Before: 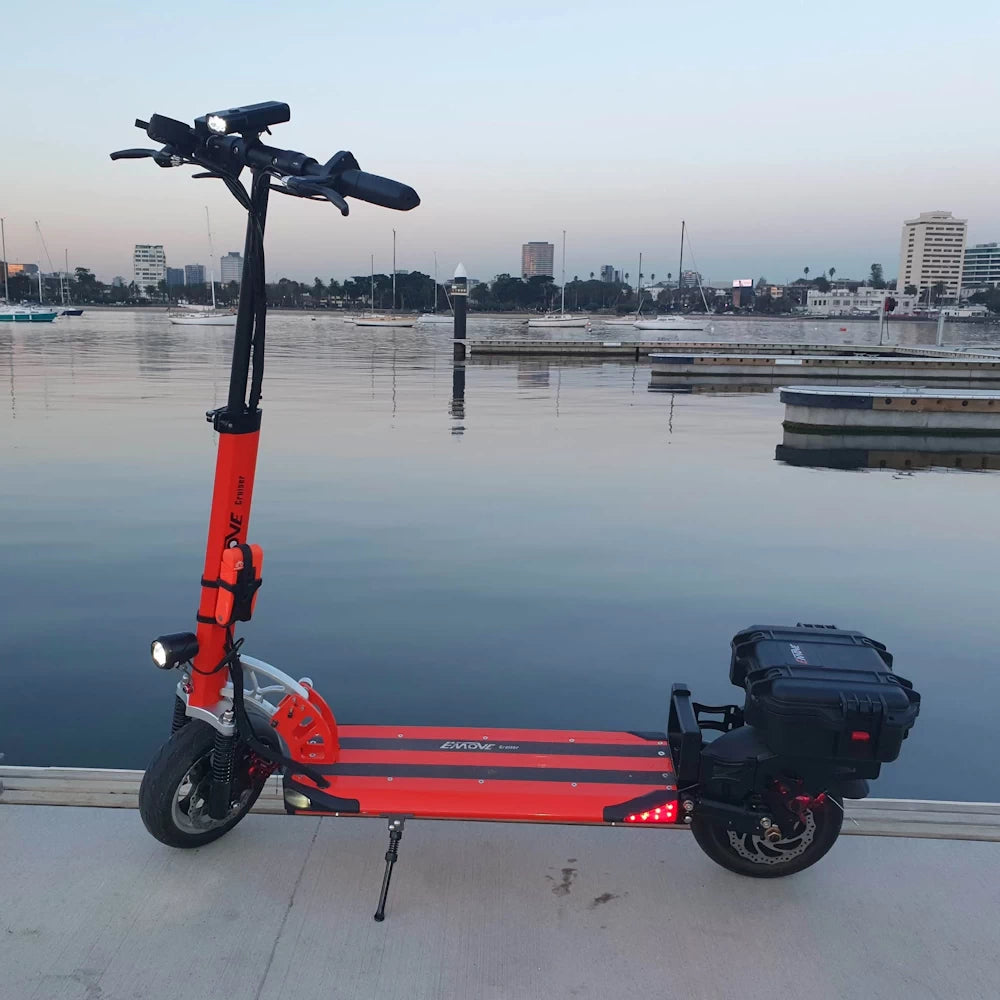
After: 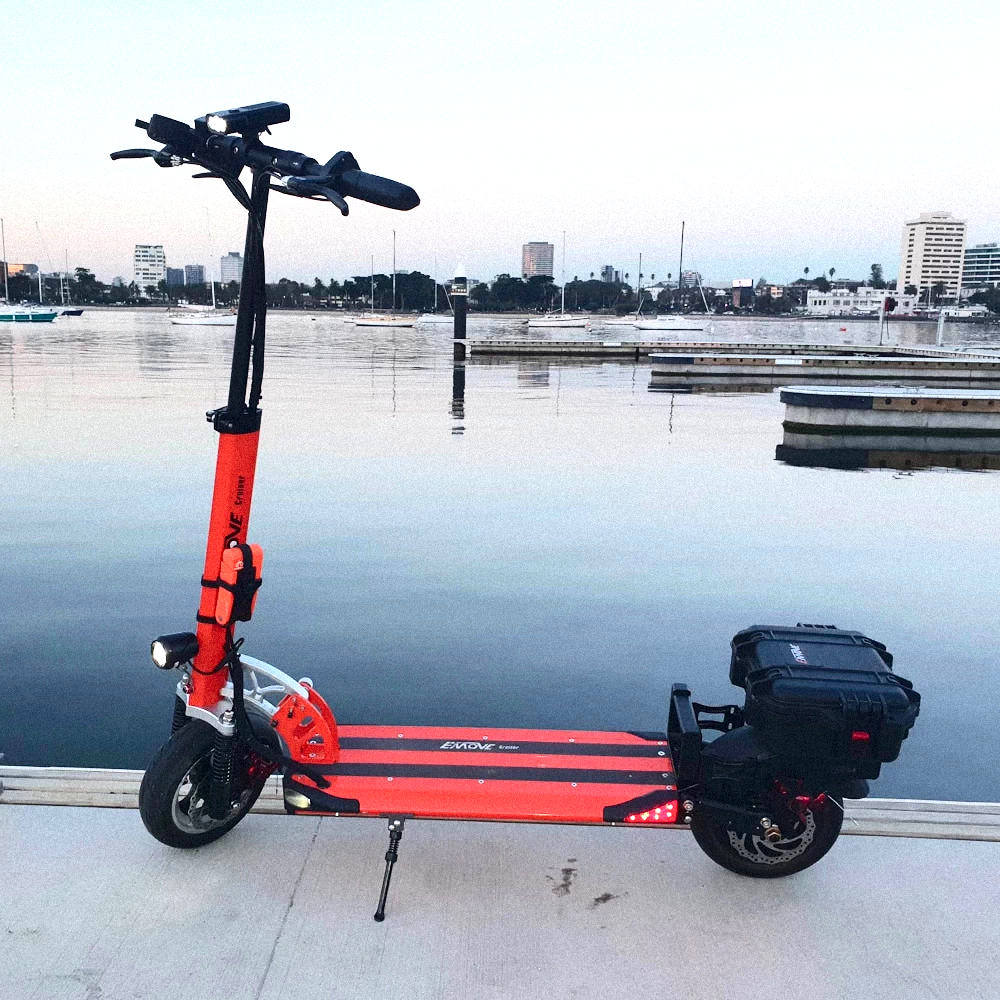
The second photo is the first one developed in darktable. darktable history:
grain: mid-tones bias 0%
contrast brightness saturation: contrast 0.28
exposure: black level correction 0, exposure 0.7 EV, compensate exposure bias true, compensate highlight preservation false
